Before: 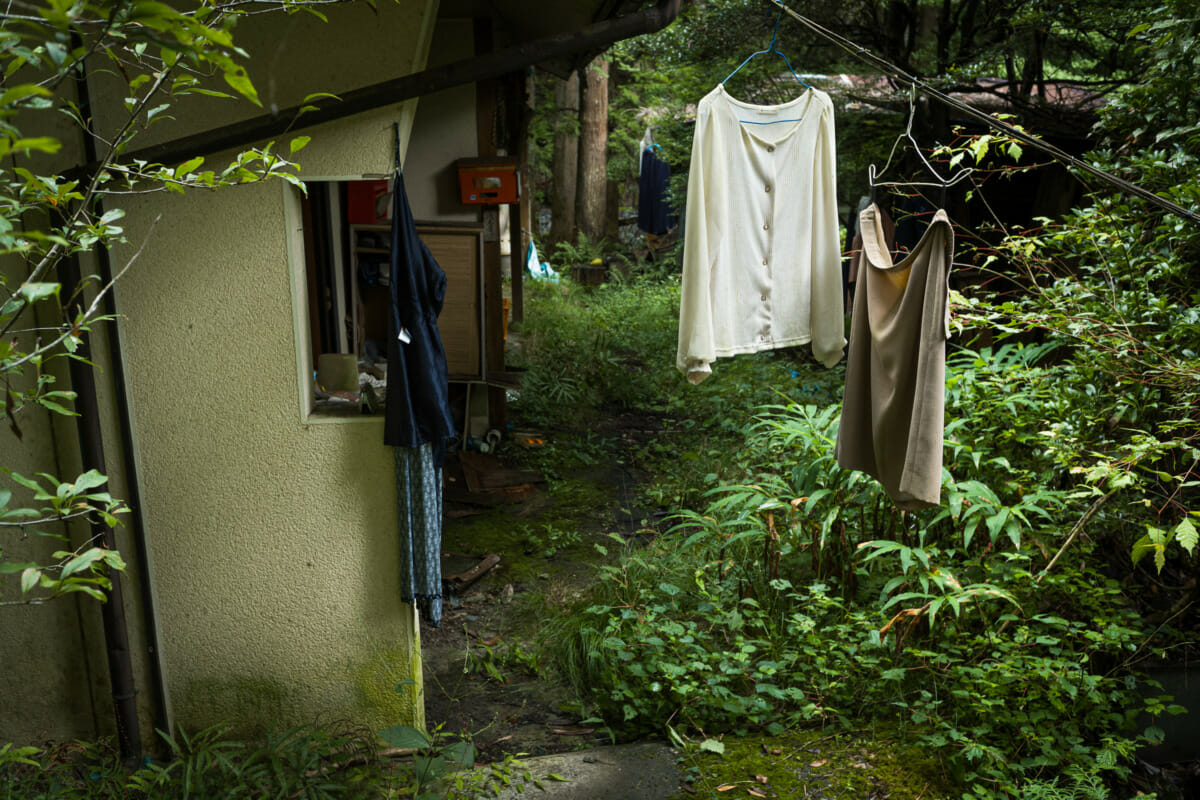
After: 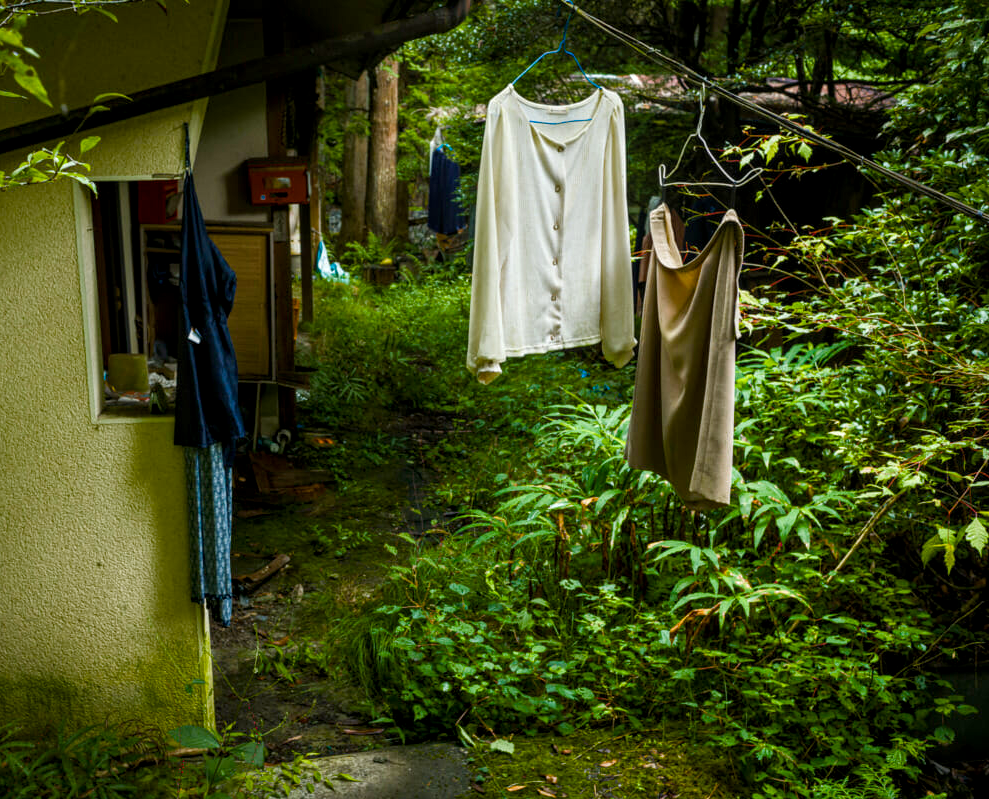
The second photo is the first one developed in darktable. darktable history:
color balance rgb: linear chroma grading › global chroma 14.893%, perceptual saturation grading › global saturation -0.07%, perceptual saturation grading › highlights -18.01%, perceptual saturation grading › mid-tones 33.283%, perceptual saturation grading › shadows 50.516%, global vibrance 20.558%
local contrast: detail 130%
crop: left 17.553%, bottom 0.048%
